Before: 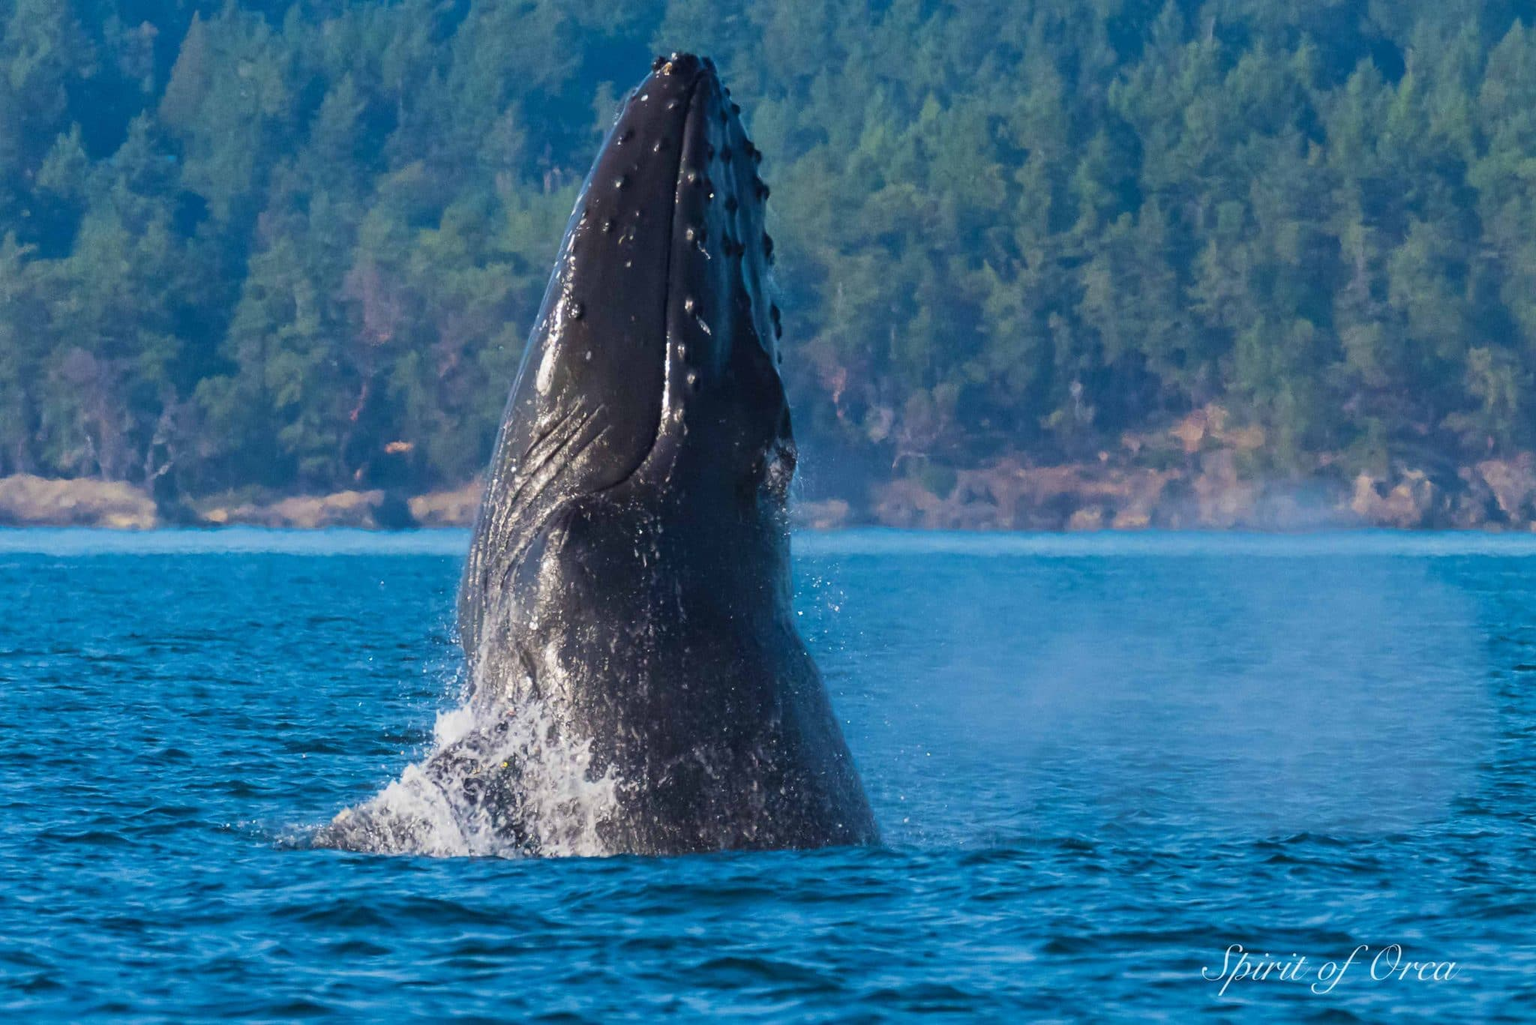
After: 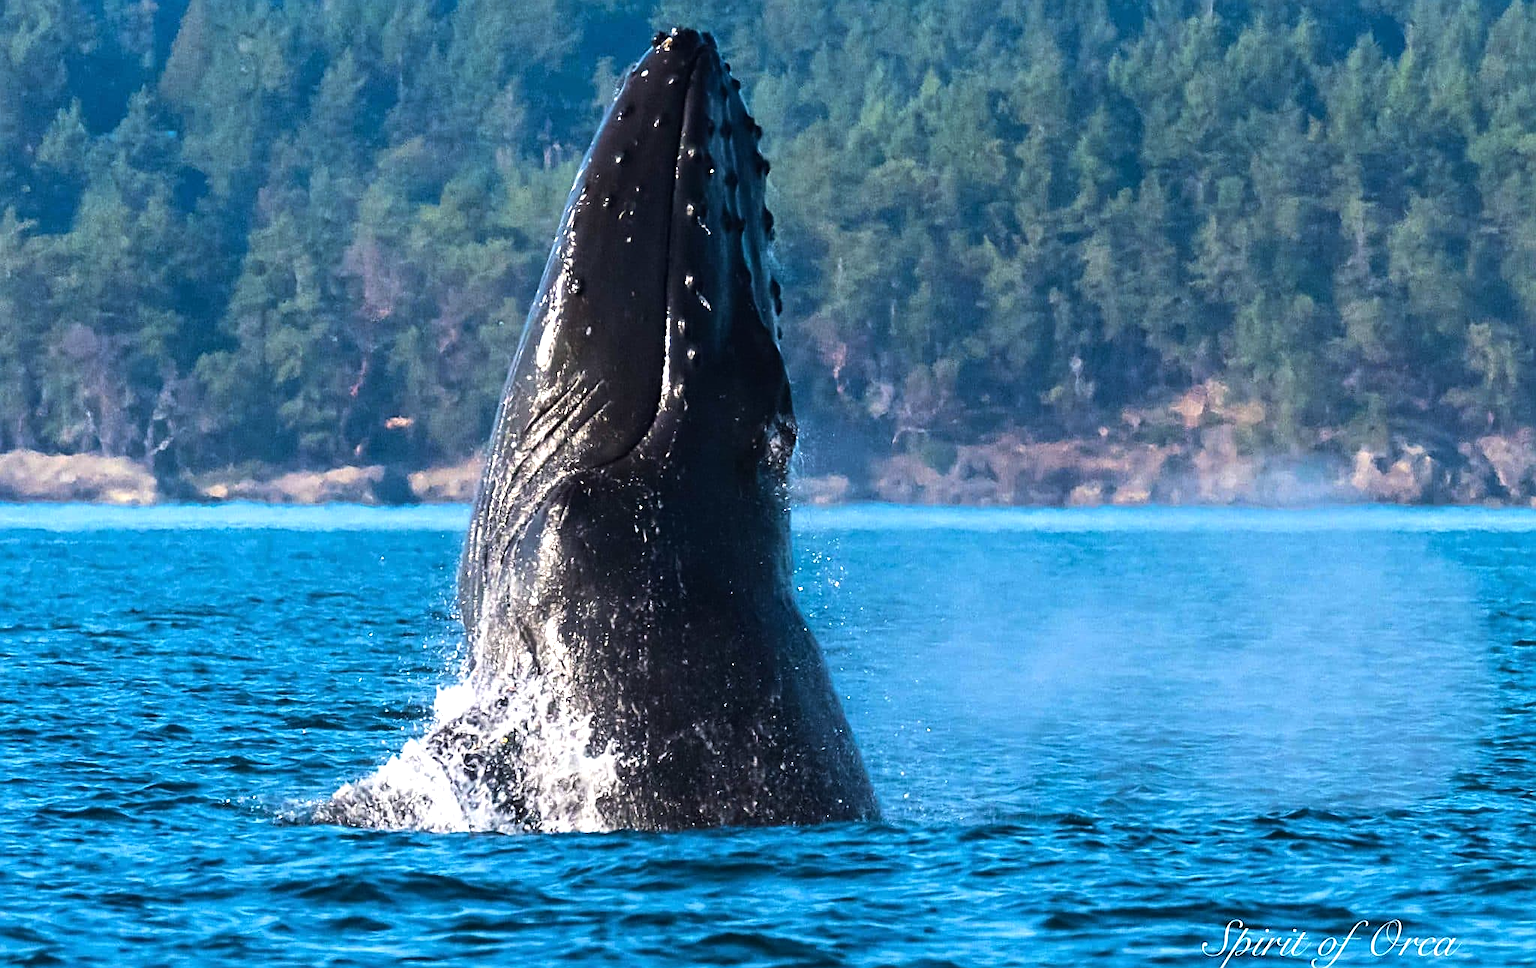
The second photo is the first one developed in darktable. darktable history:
sharpen: on, module defaults
crop and rotate: top 2.479%, bottom 3.018%
tone equalizer: -8 EV -1.08 EV, -7 EV -1.01 EV, -6 EV -0.867 EV, -5 EV -0.578 EV, -3 EV 0.578 EV, -2 EV 0.867 EV, -1 EV 1.01 EV, +0 EV 1.08 EV, edges refinement/feathering 500, mask exposure compensation -1.57 EV, preserve details no
